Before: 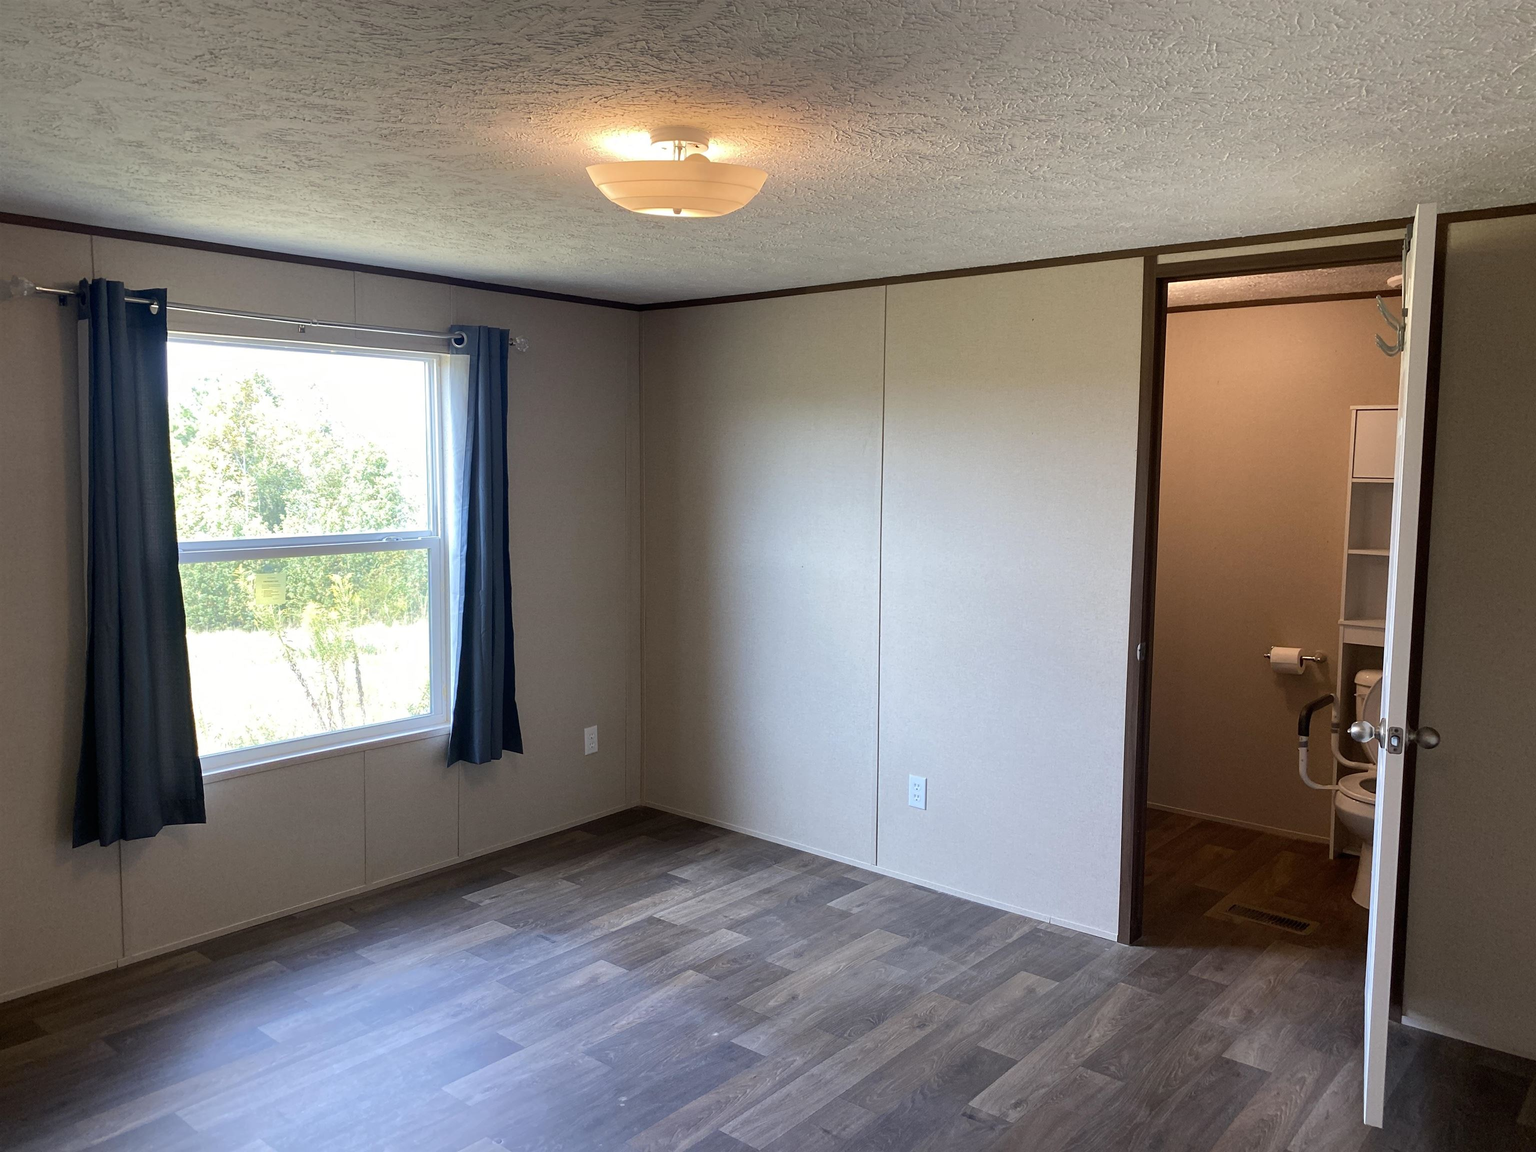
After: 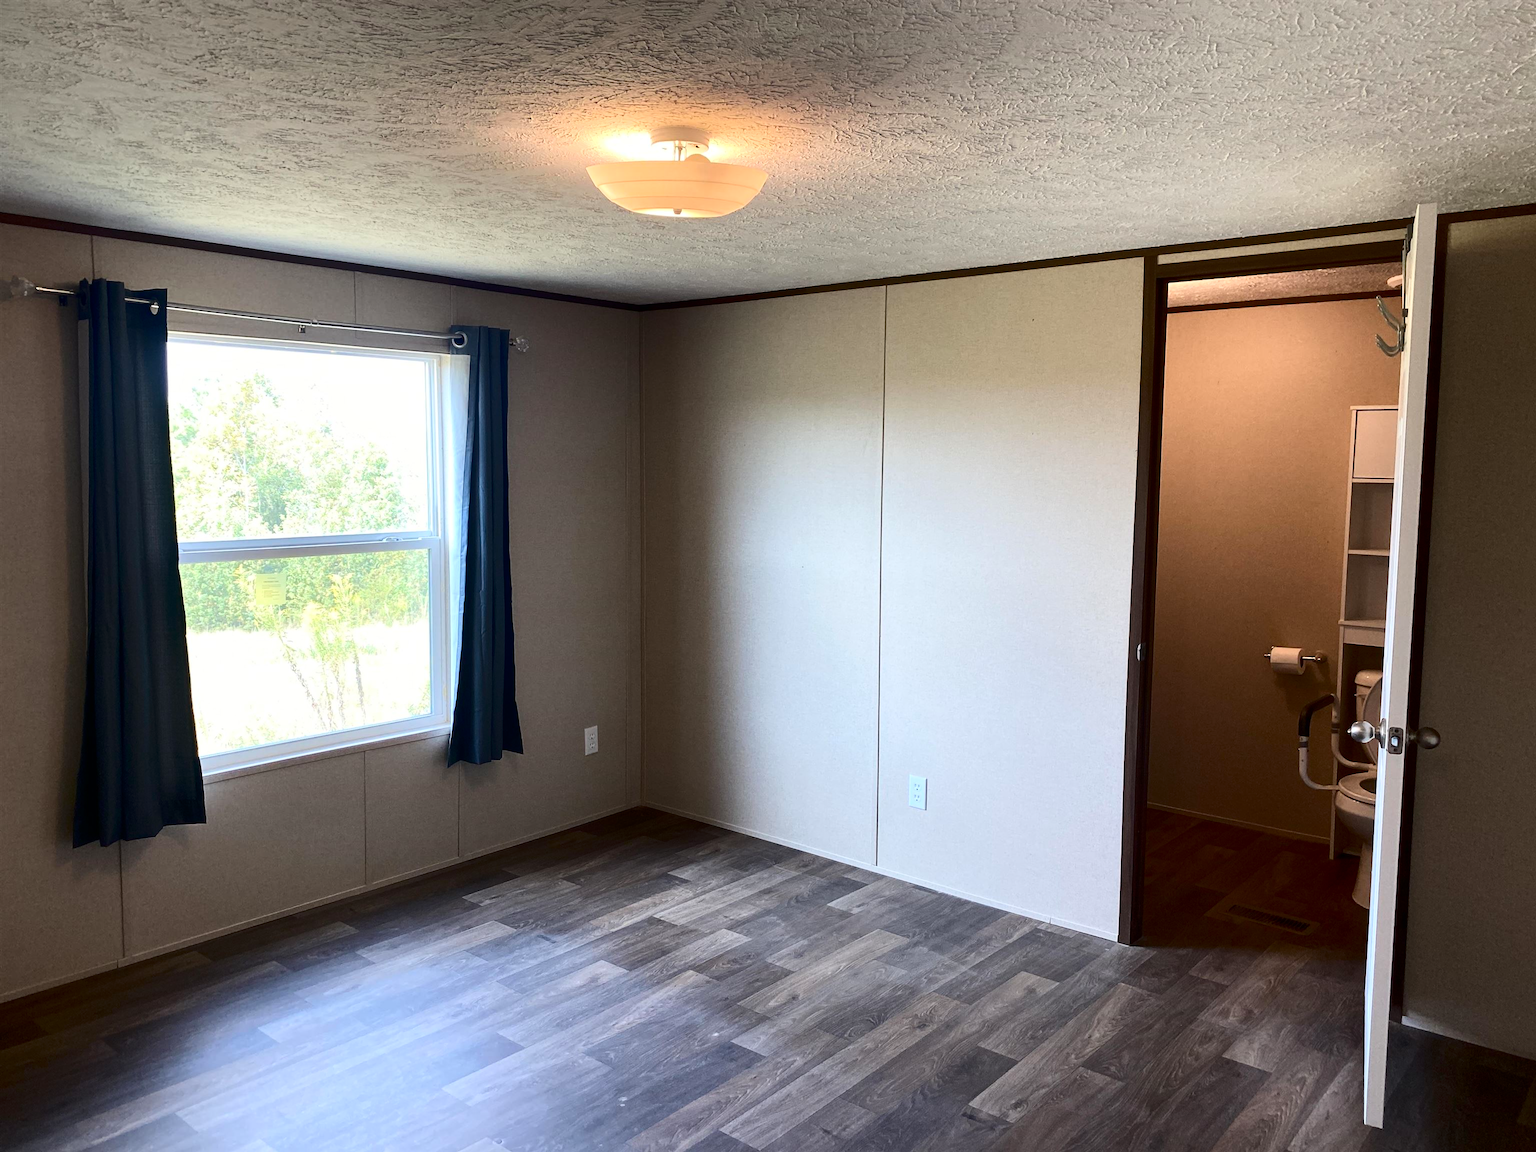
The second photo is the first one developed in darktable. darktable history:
tone equalizer: on, module defaults
contrast brightness saturation: contrast 0.288
